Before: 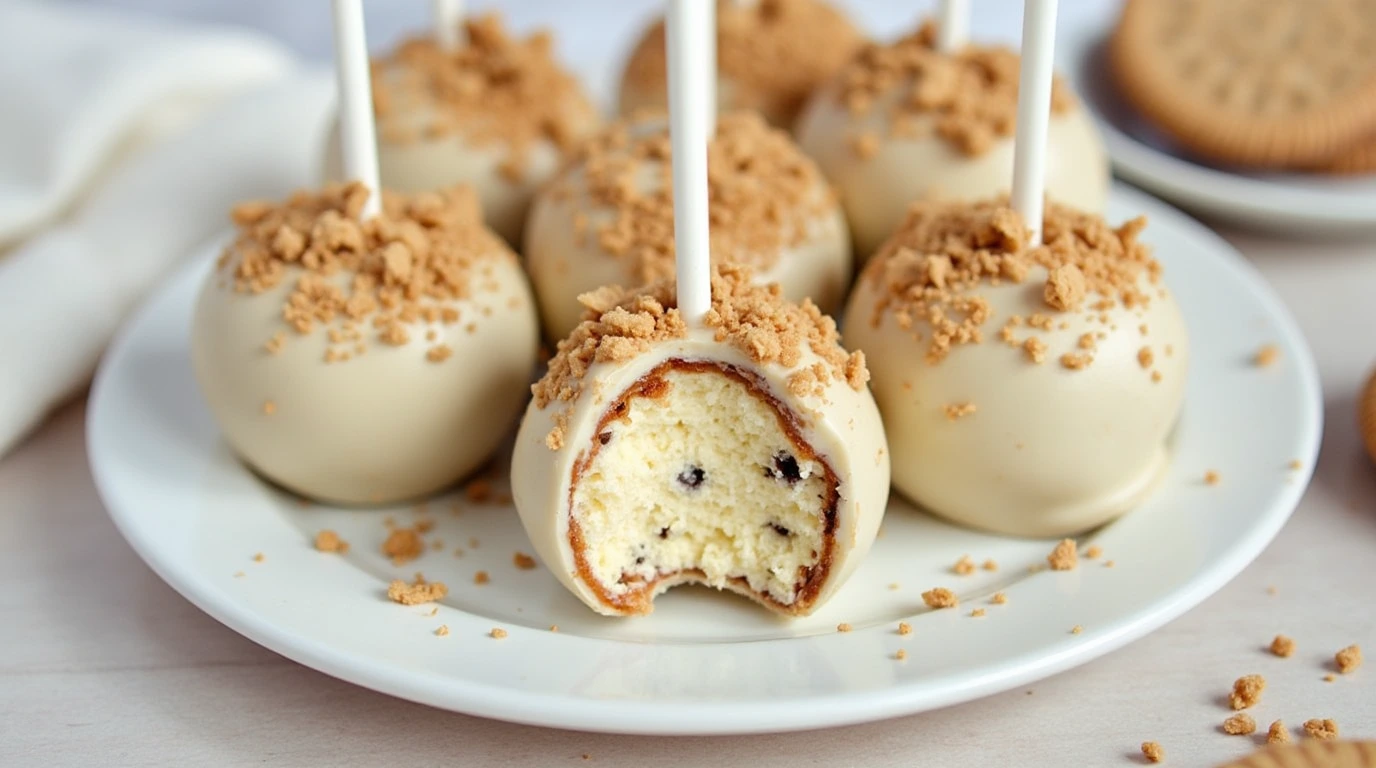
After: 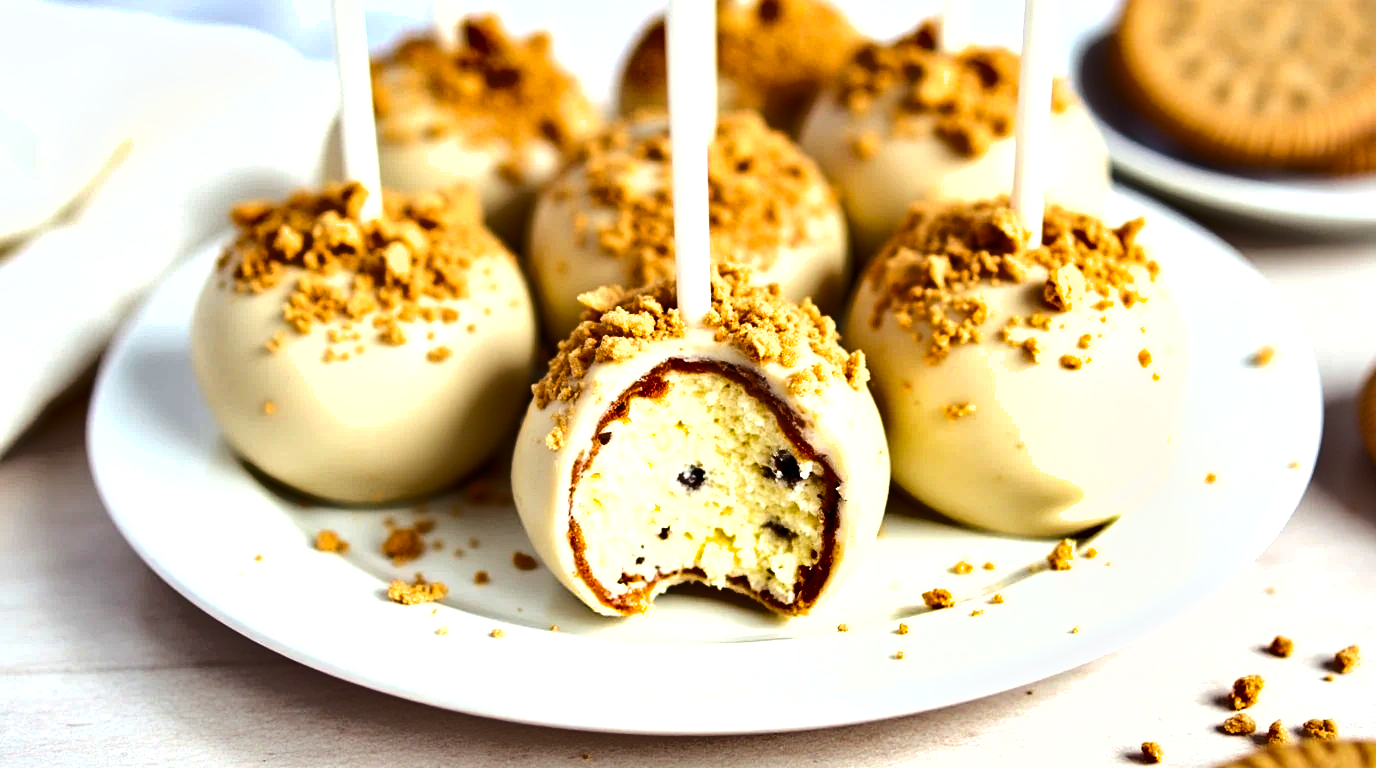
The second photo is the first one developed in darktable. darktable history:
color balance rgb: perceptual saturation grading › global saturation 20%, global vibrance 20%
shadows and highlights: soften with gaussian
tone equalizer: -8 EV -1.08 EV, -7 EV -1.01 EV, -6 EV -0.867 EV, -5 EV -0.578 EV, -3 EV 0.578 EV, -2 EV 0.867 EV, -1 EV 1.01 EV, +0 EV 1.08 EV, edges refinement/feathering 500, mask exposure compensation -1.57 EV, preserve details no
